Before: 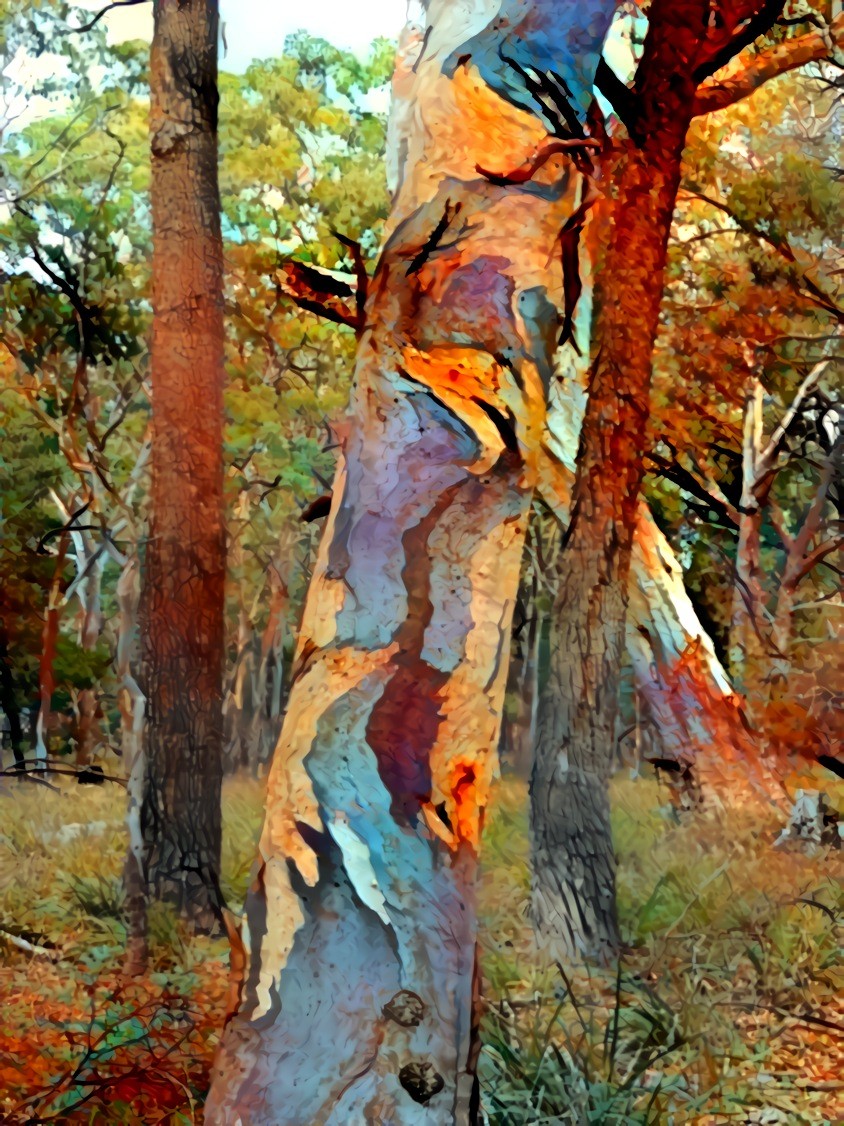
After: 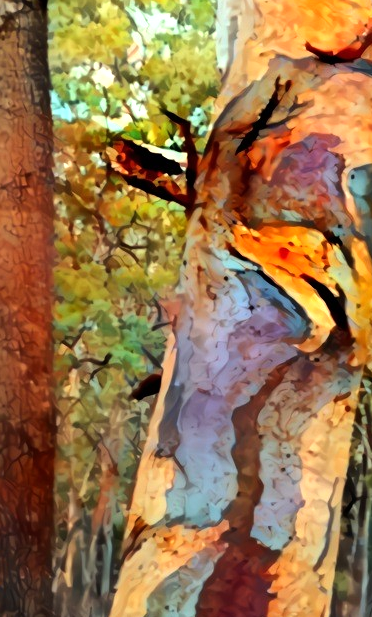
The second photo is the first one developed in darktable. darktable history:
tone equalizer: -8 EV -0.417 EV, -7 EV -0.389 EV, -6 EV -0.333 EV, -5 EV -0.222 EV, -3 EV 0.222 EV, -2 EV 0.333 EV, -1 EV 0.389 EV, +0 EV 0.417 EV, edges refinement/feathering 500, mask exposure compensation -1.57 EV, preserve details no
white balance: emerald 1
crop: left 20.248%, top 10.86%, right 35.675%, bottom 34.321%
